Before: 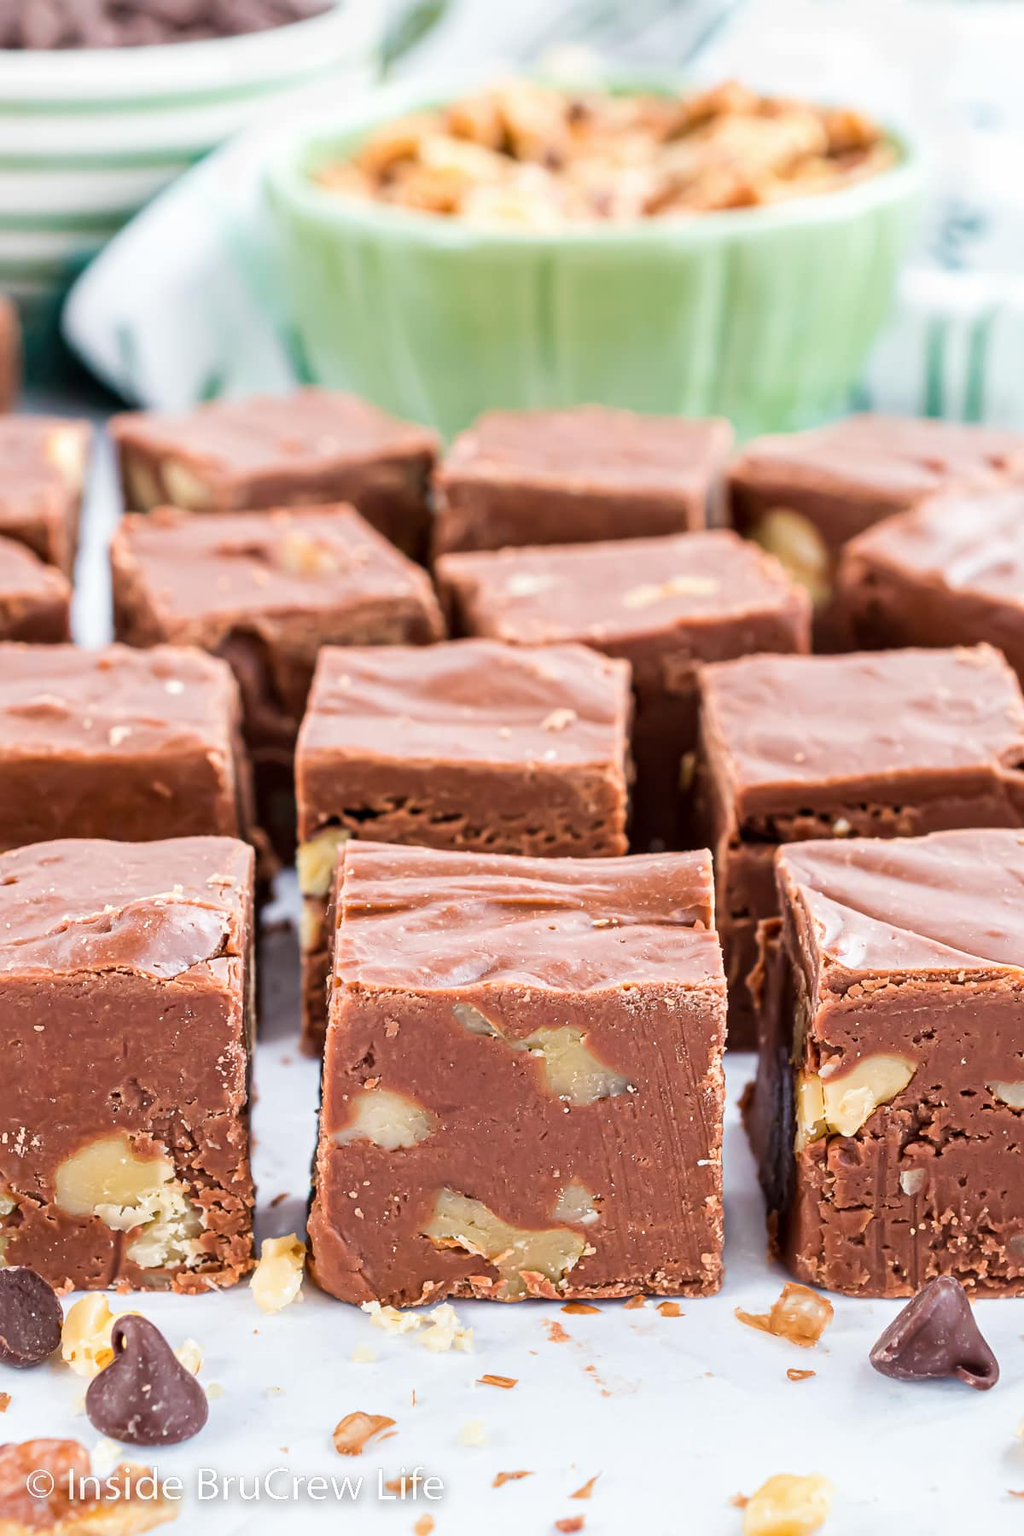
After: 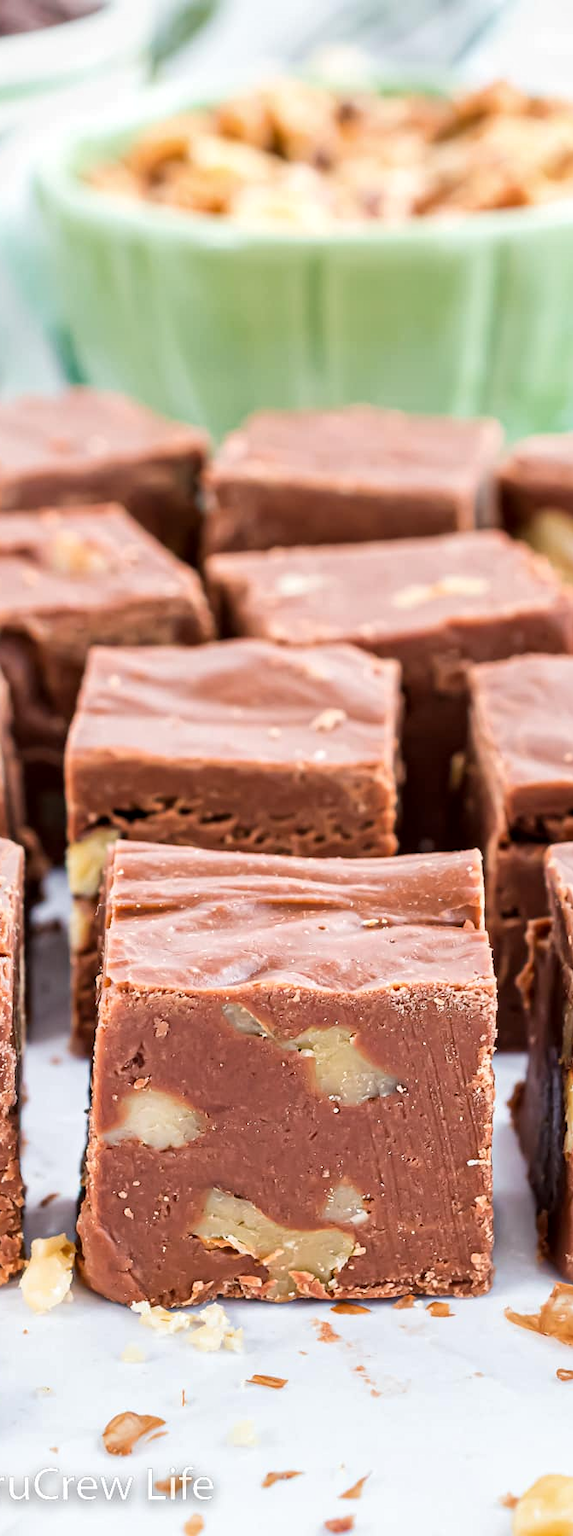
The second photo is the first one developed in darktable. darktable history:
crop and rotate: left 22.567%, right 21.387%
local contrast: mode bilateral grid, contrast 21, coarseness 51, detail 119%, midtone range 0.2
